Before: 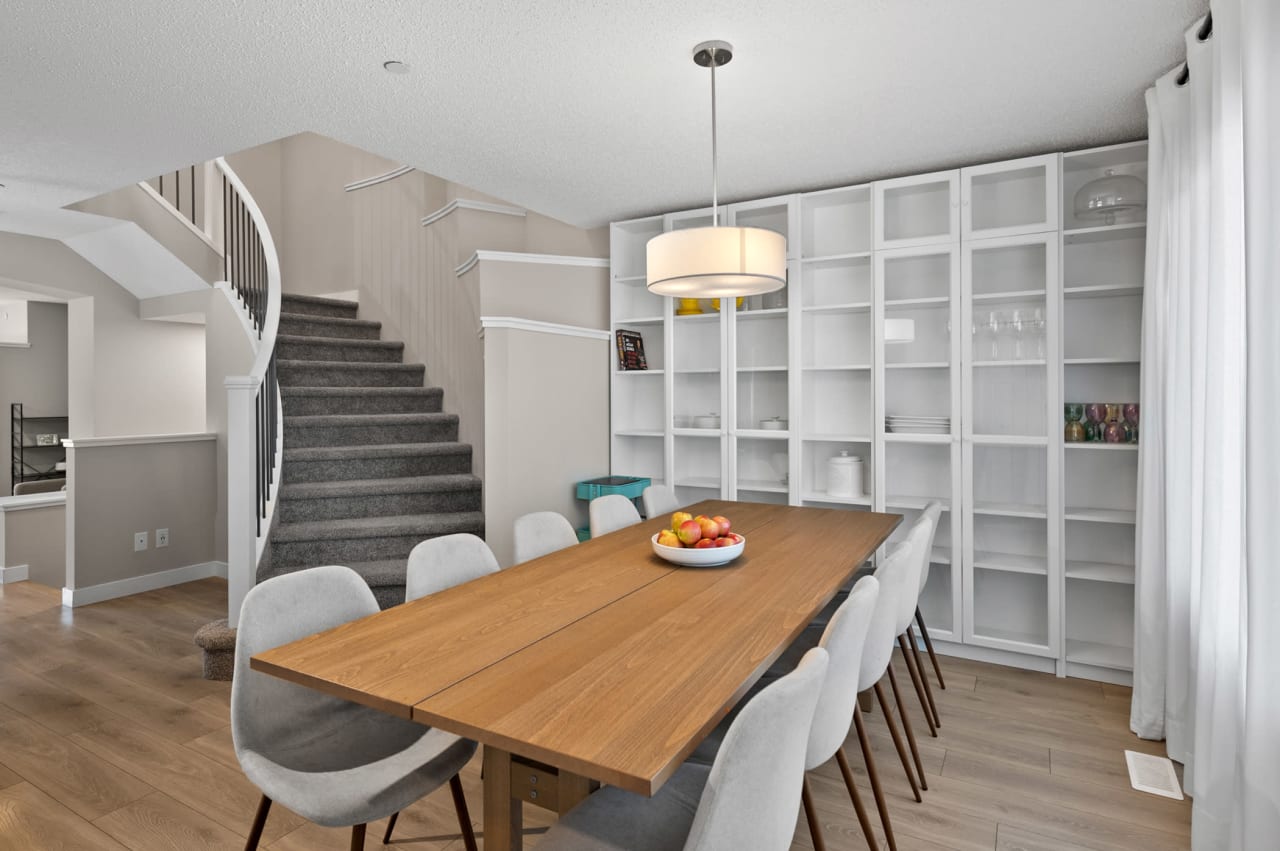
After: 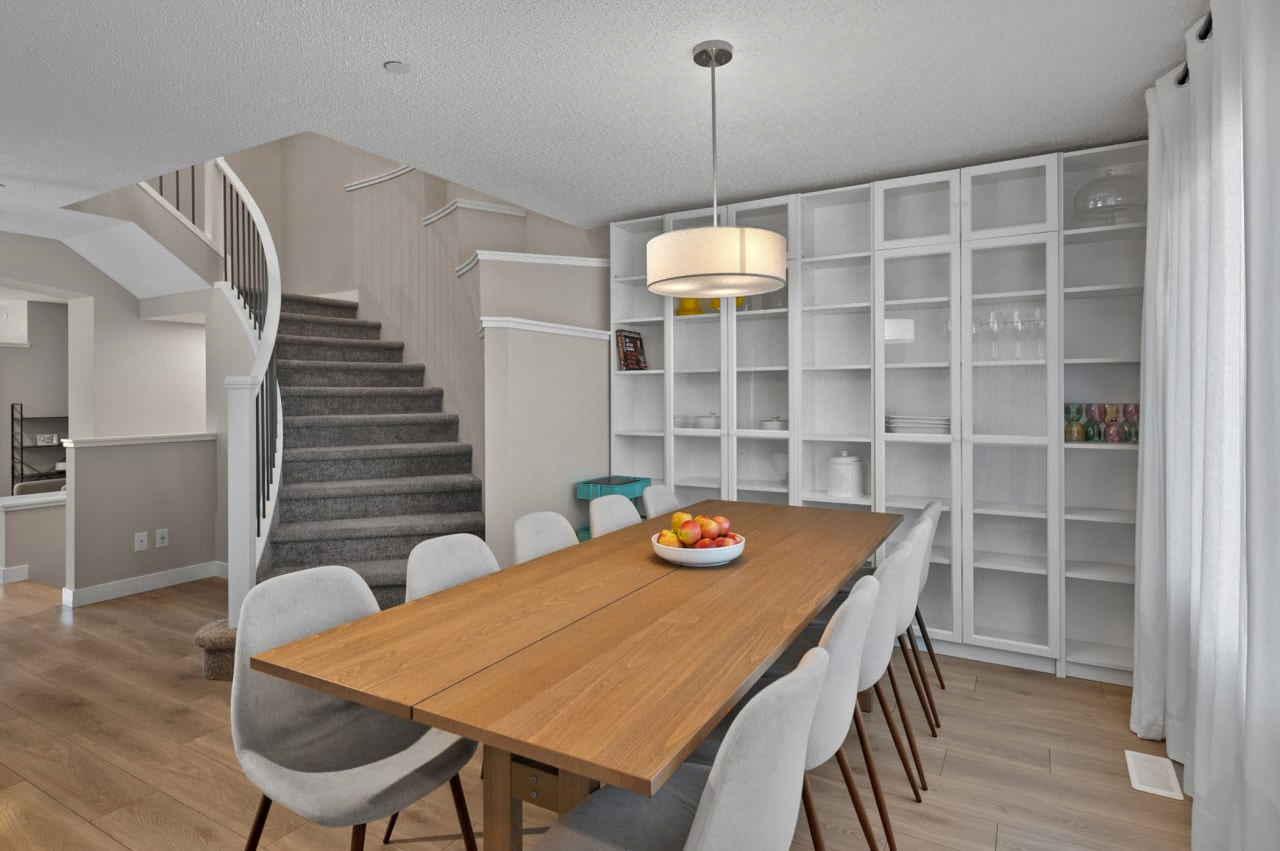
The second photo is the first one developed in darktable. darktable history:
shadows and highlights: shadows 40.14, highlights -60.09
